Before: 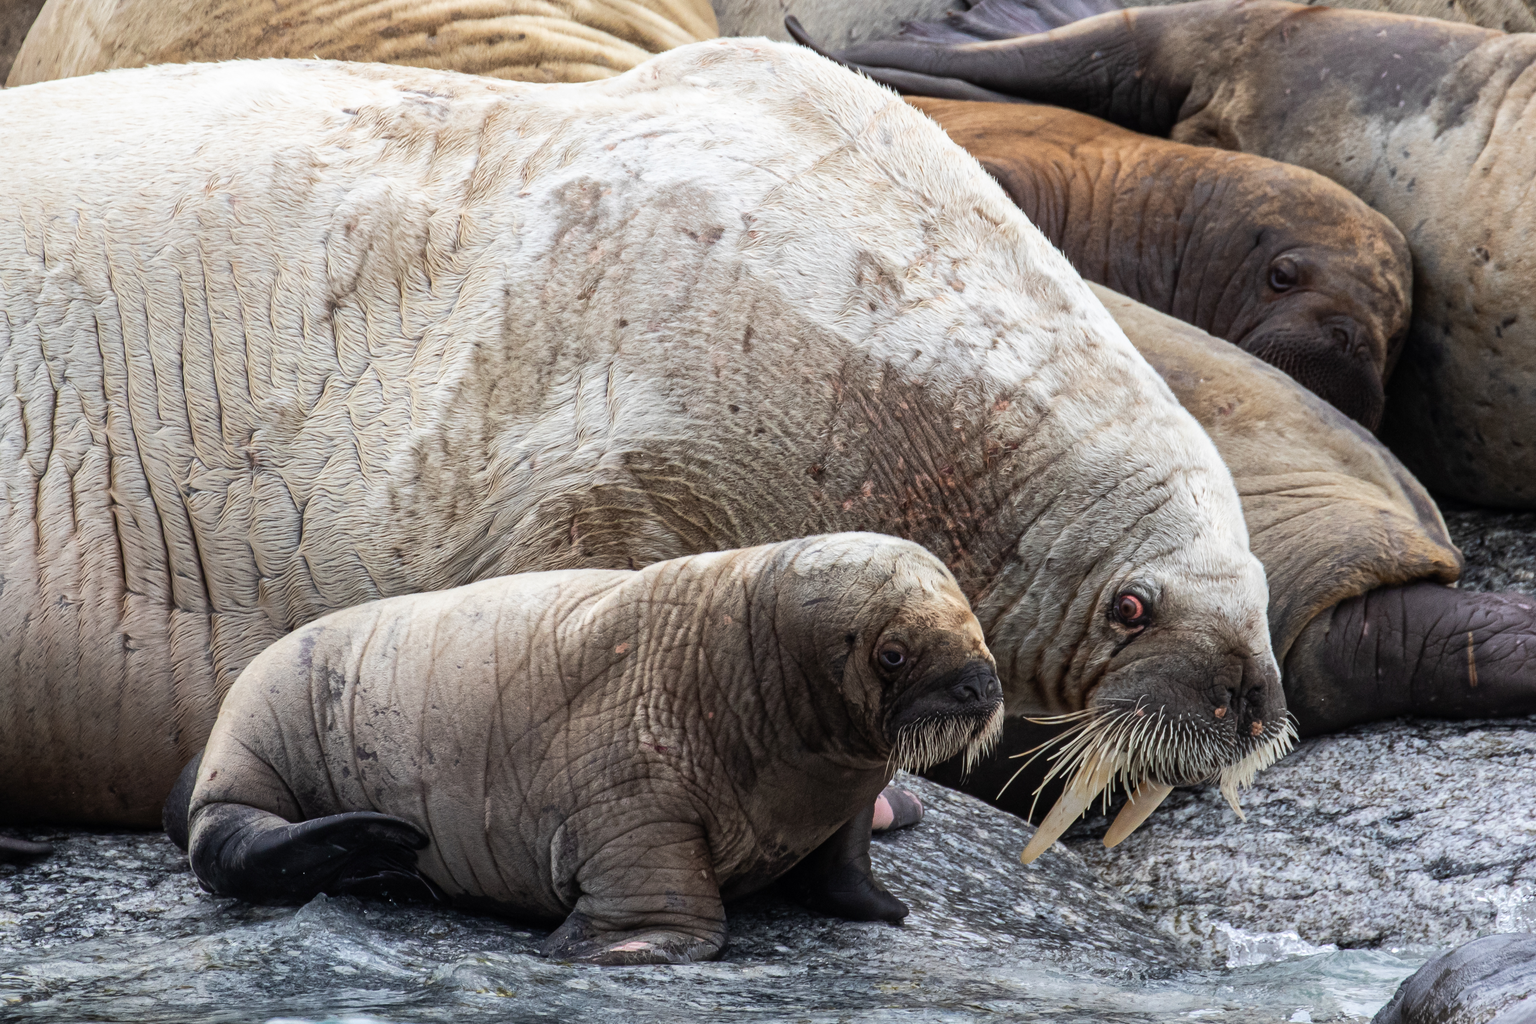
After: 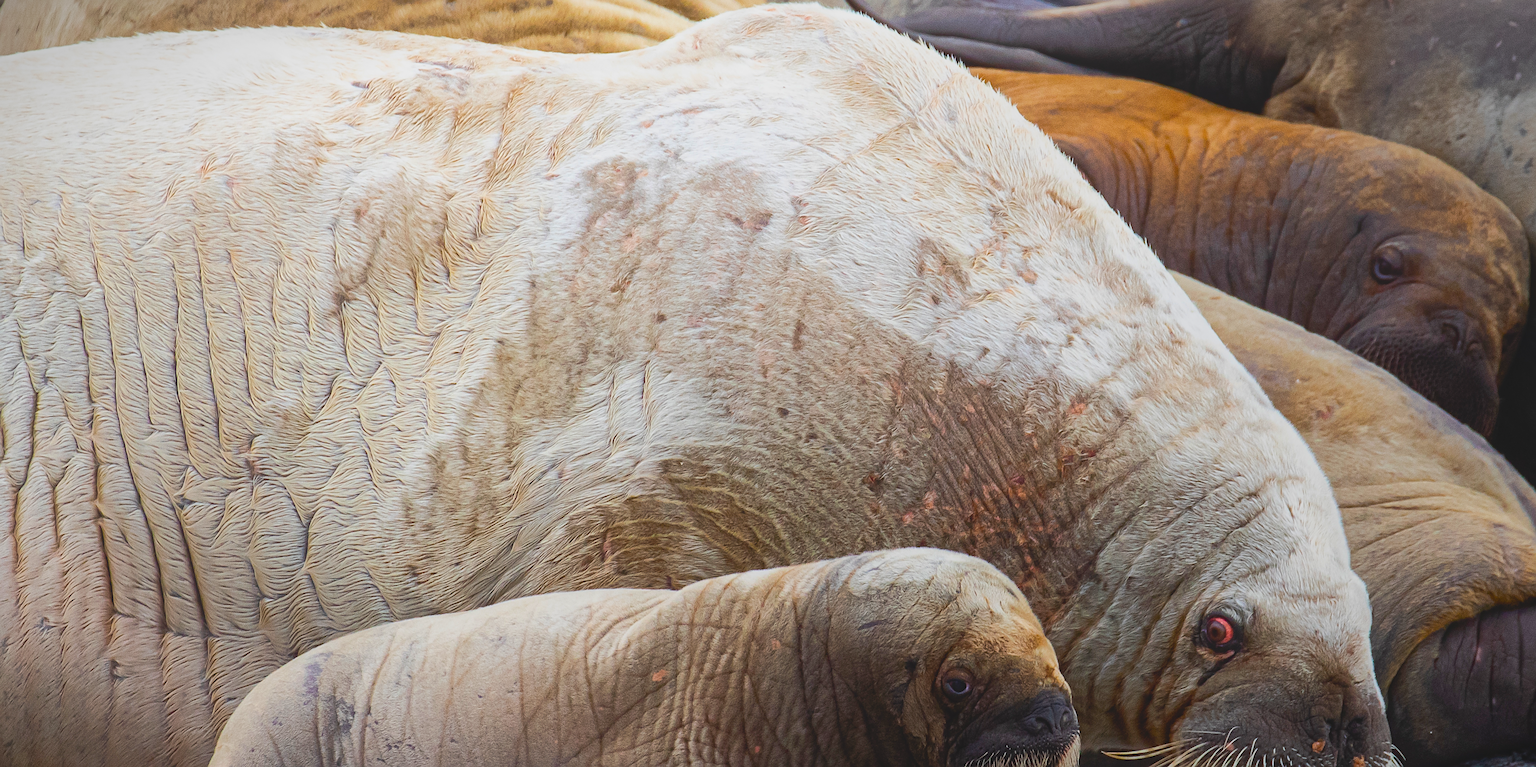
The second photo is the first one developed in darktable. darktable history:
sharpen: amount 0.491
crop: left 1.529%, top 3.398%, right 7.63%, bottom 28.465%
local contrast: detail 70%
color balance rgb: power › hue 311.29°, perceptual saturation grading › global saturation 37.203%, perceptual saturation grading › shadows 35.306%, global vibrance 20%
color calibration: illuminant same as pipeline (D50), adaptation XYZ, x 0.346, y 0.358, temperature 5007.64 K
tone equalizer: edges refinement/feathering 500, mask exposure compensation -1.57 EV, preserve details no
vignetting: fall-off start 99.53%, center (-0.027, 0.401), width/height ratio 1.31
